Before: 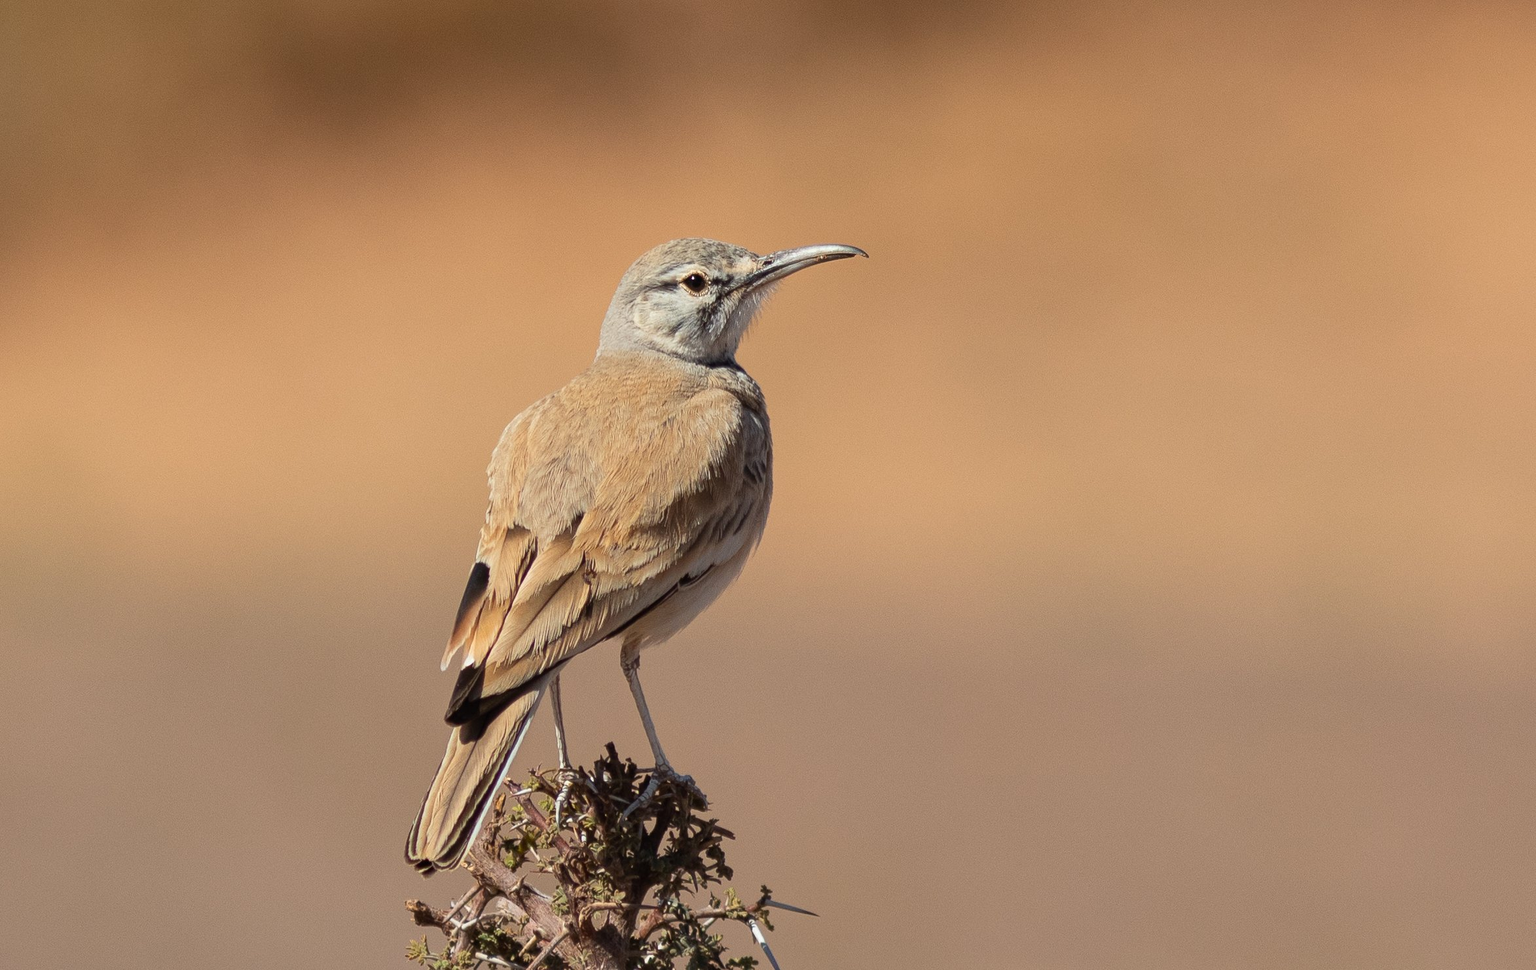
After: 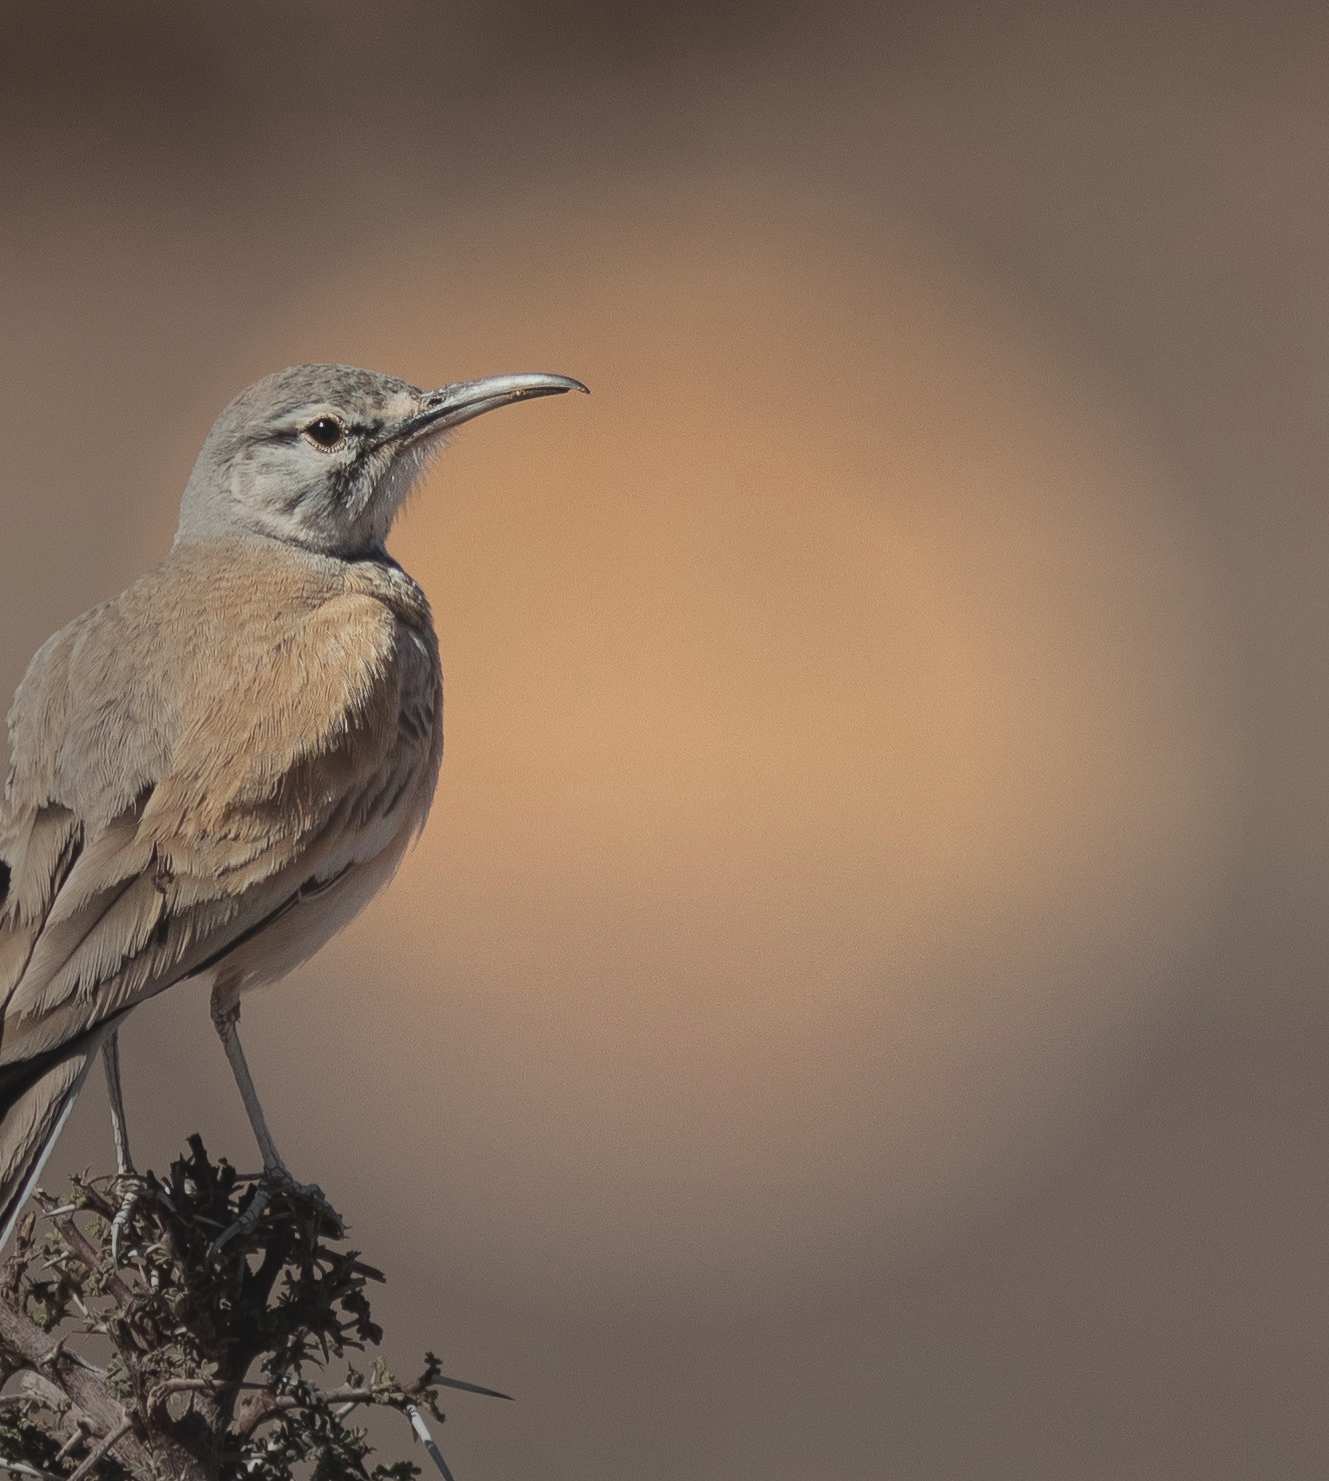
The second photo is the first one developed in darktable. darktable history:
vignetting: fall-off start 40%, fall-off radius 40%
crop: left 31.458%, top 0%, right 11.876%
exposure: black level correction -0.015, exposure -0.125 EV, compensate highlight preservation false
